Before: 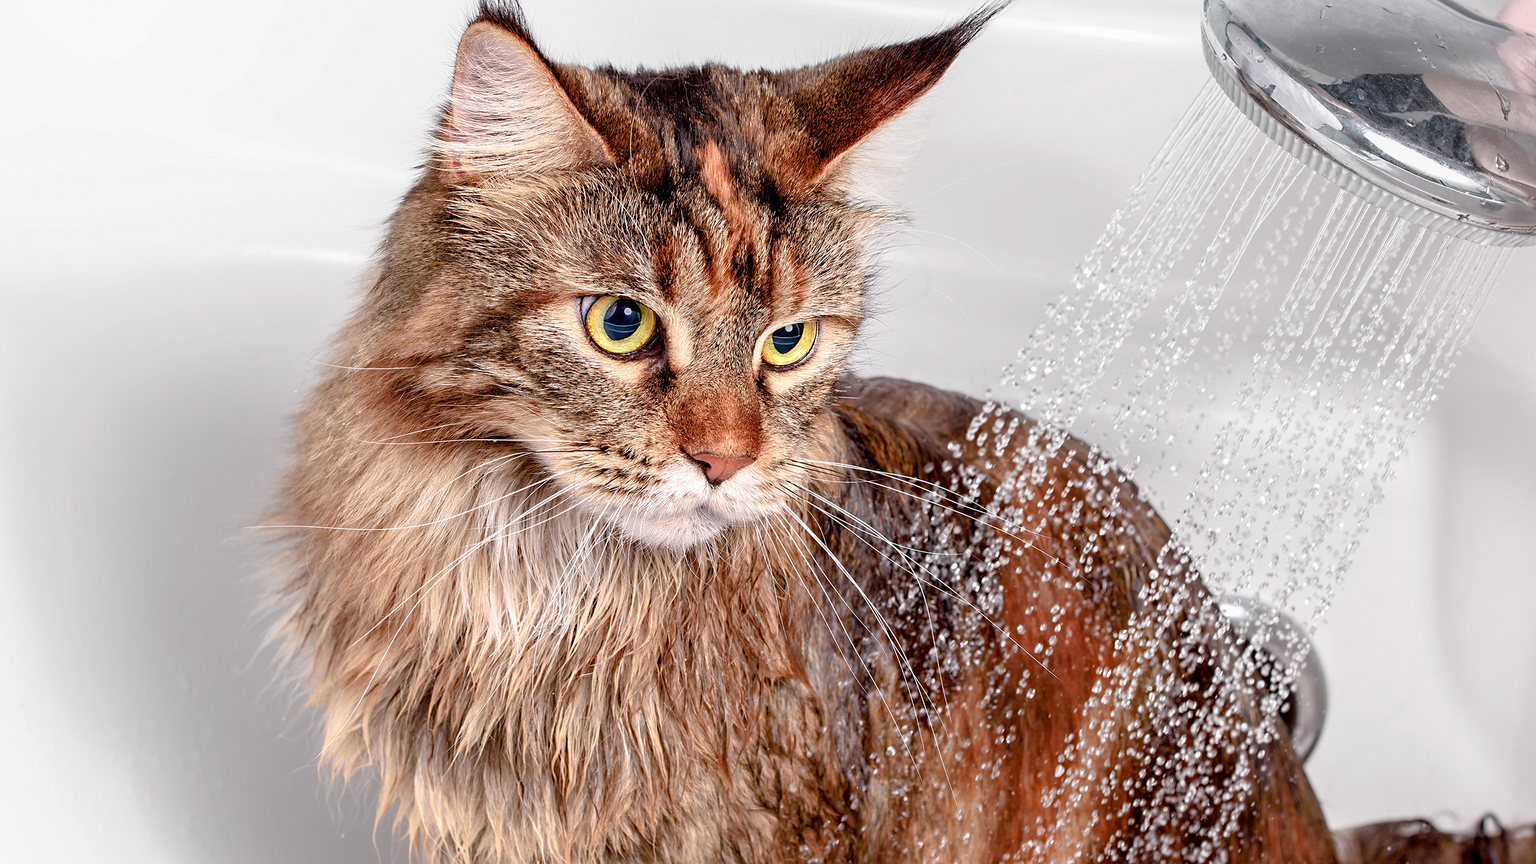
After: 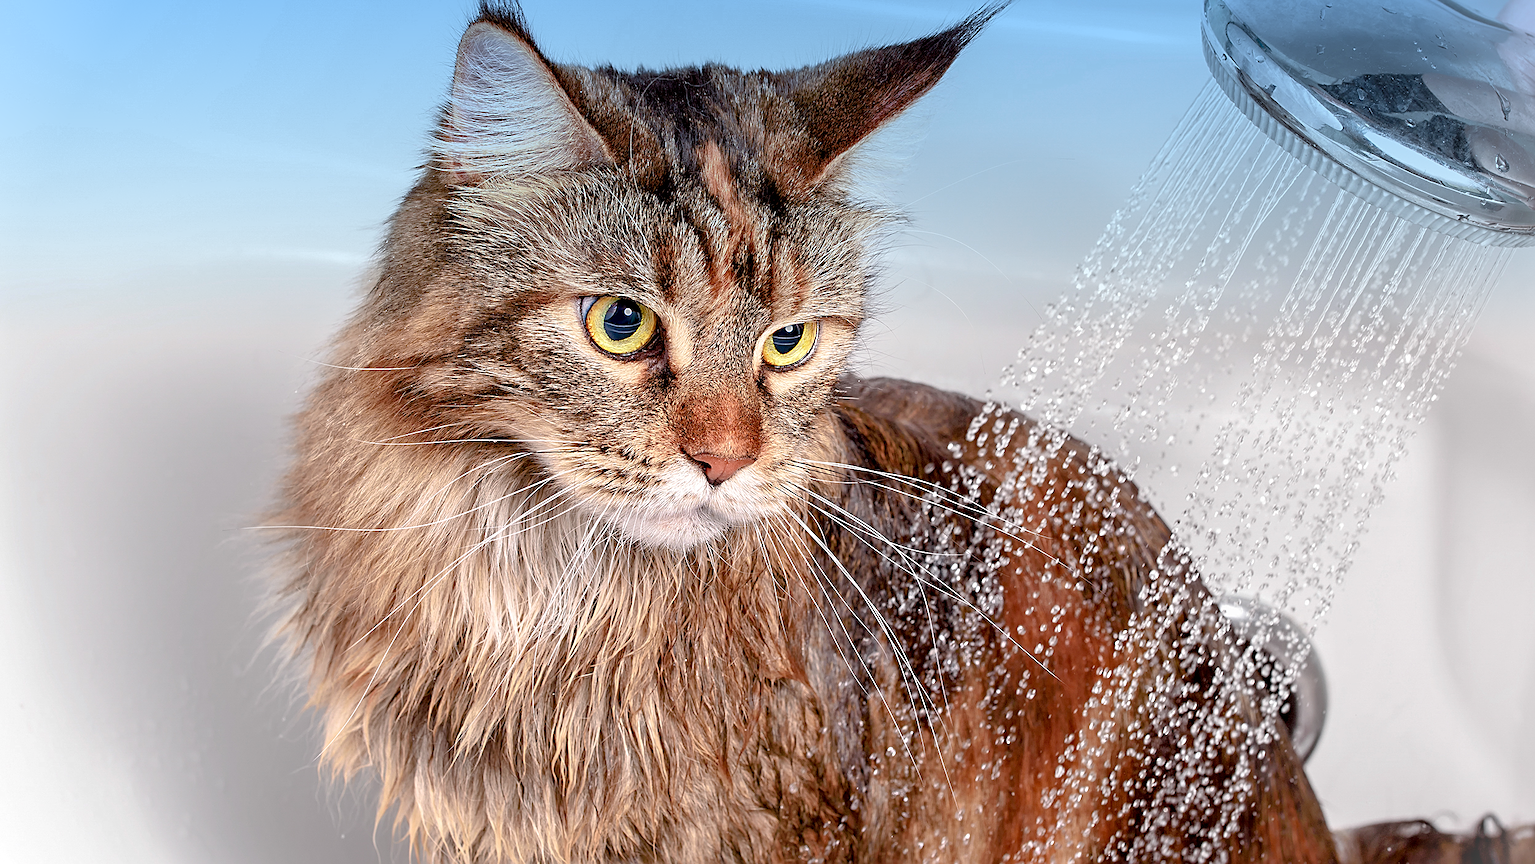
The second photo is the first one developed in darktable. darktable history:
graduated density: density 2.02 EV, hardness 44%, rotation 0.374°, offset 8.21, hue 208.8°, saturation 97%
vignetting: fall-off start 100%, brightness 0.3, saturation 0
sharpen: on, module defaults
